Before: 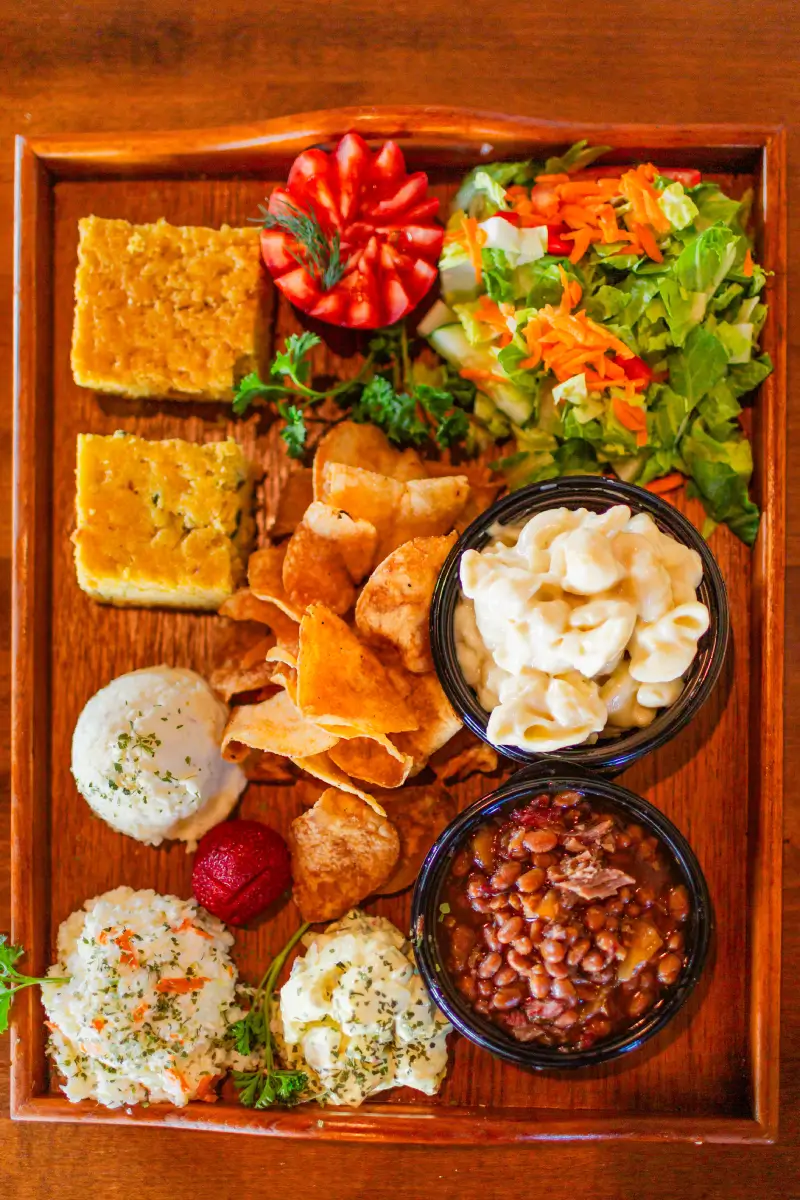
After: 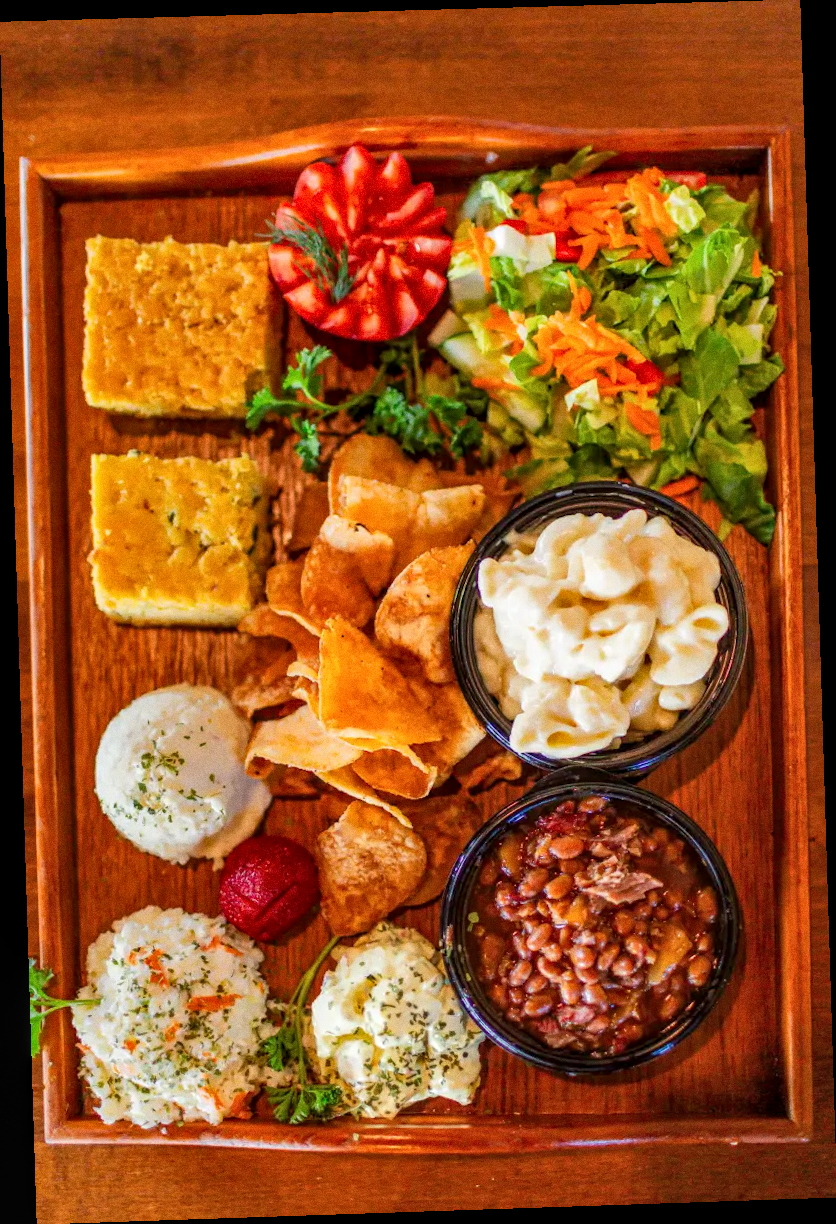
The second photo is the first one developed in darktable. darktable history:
local contrast: on, module defaults
rotate and perspective: rotation -1.77°, lens shift (horizontal) 0.004, automatic cropping off
grain: coarseness 0.09 ISO
